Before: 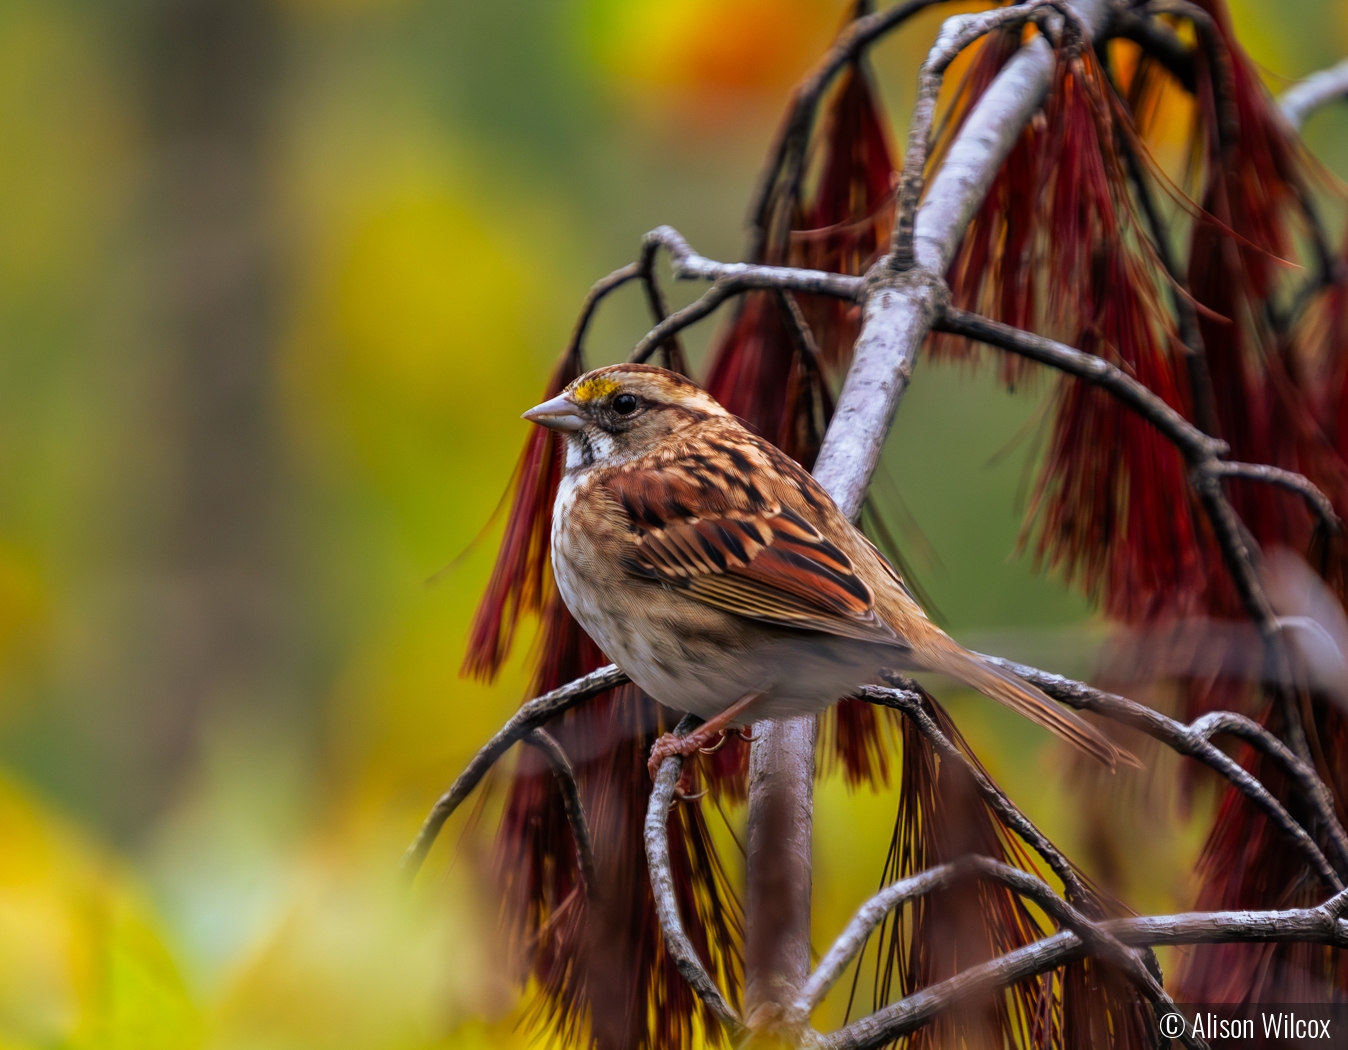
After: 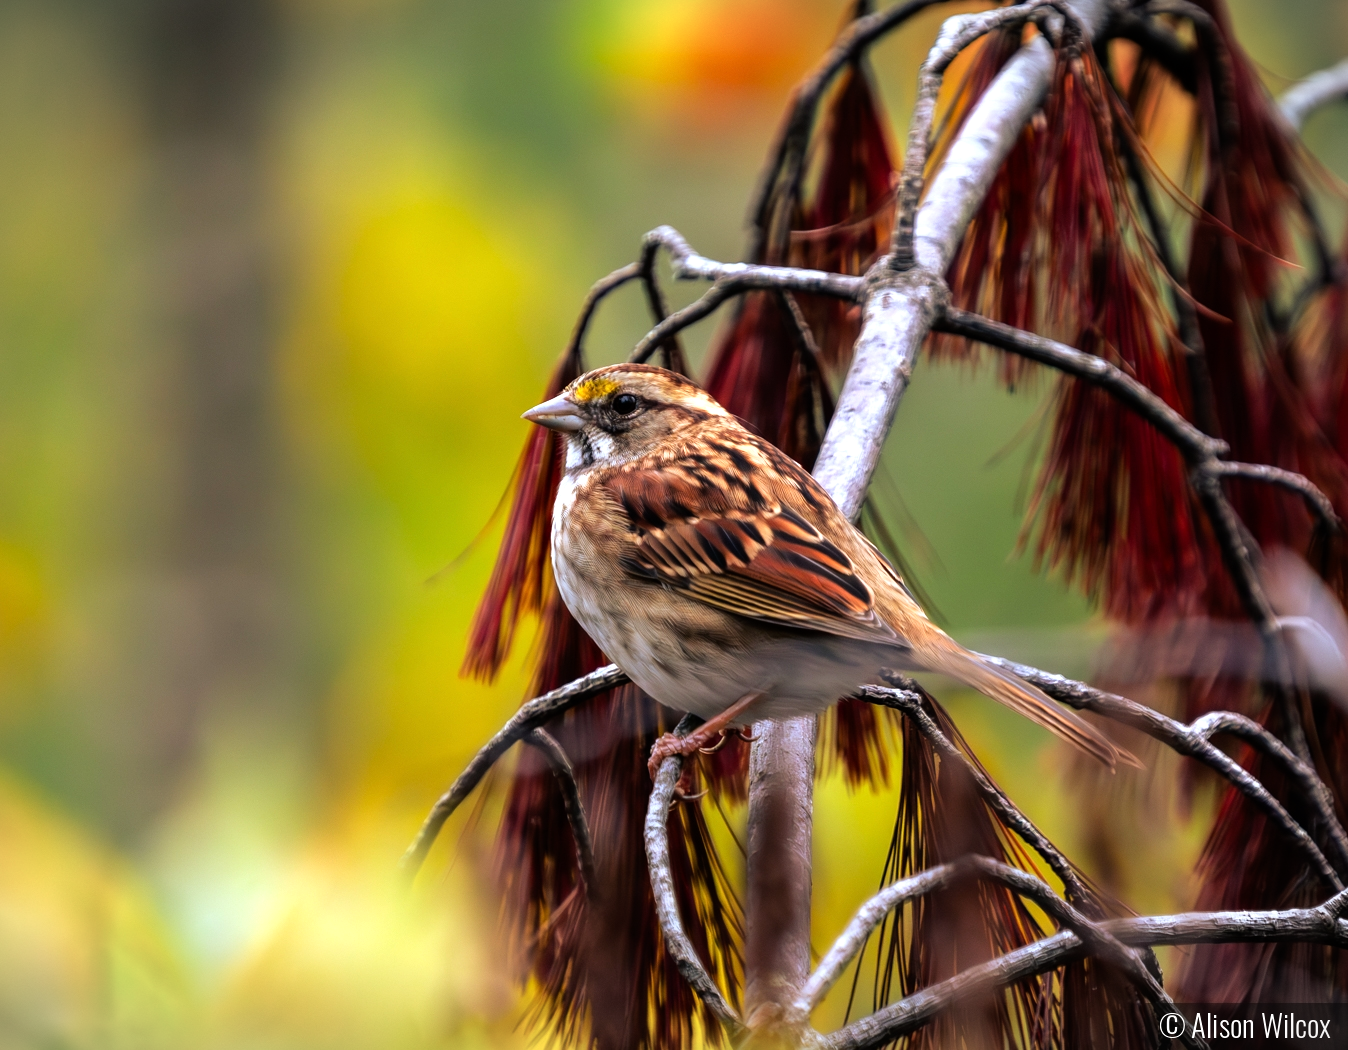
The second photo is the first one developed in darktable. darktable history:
vignetting: fall-off start 100.98%, width/height ratio 1.309
tone equalizer: -8 EV -0.728 EV, -7 EV -0.67 EV, -6 EV -0.638 EV, -5 EV -0.385 EV, -3 EV 0.384 EV, -2 EV 0.6 EV, -1 EV 0.695 EV, +0 EV 0.73 EV
